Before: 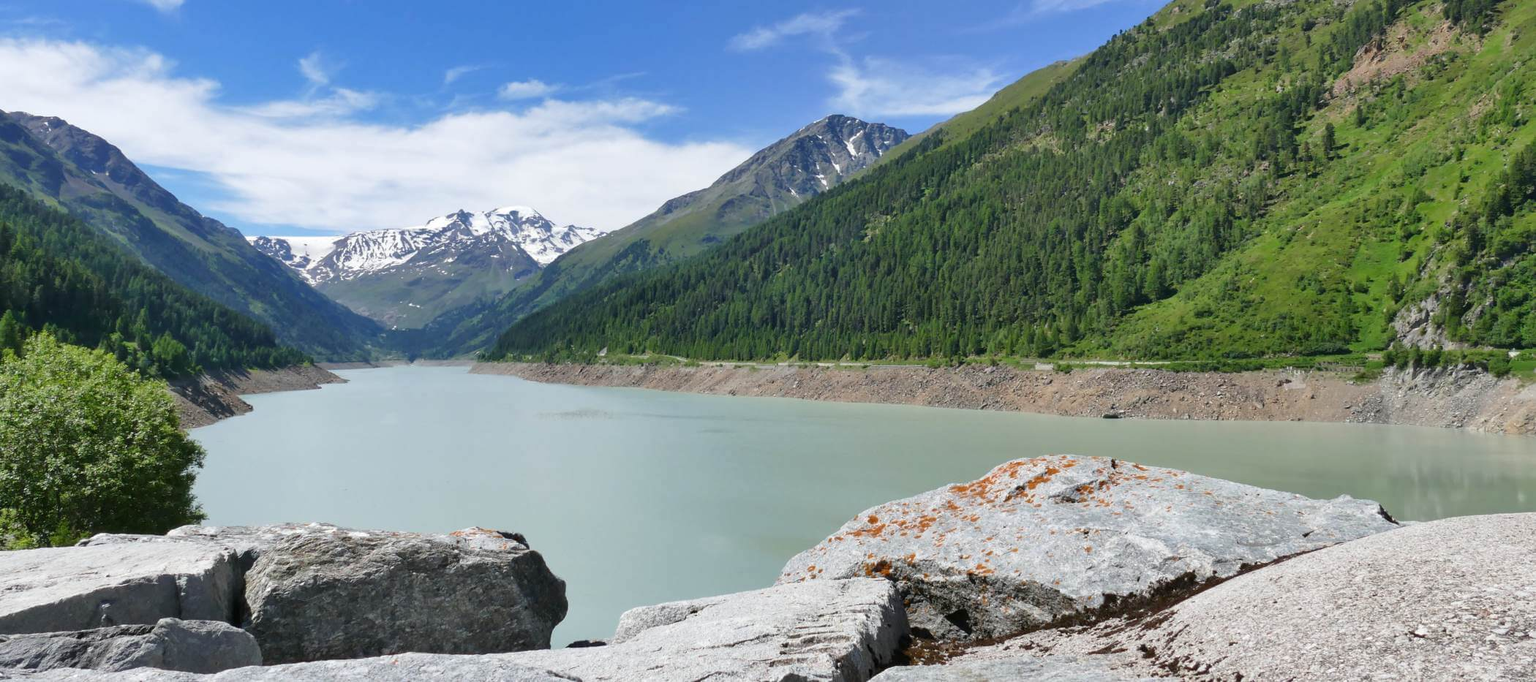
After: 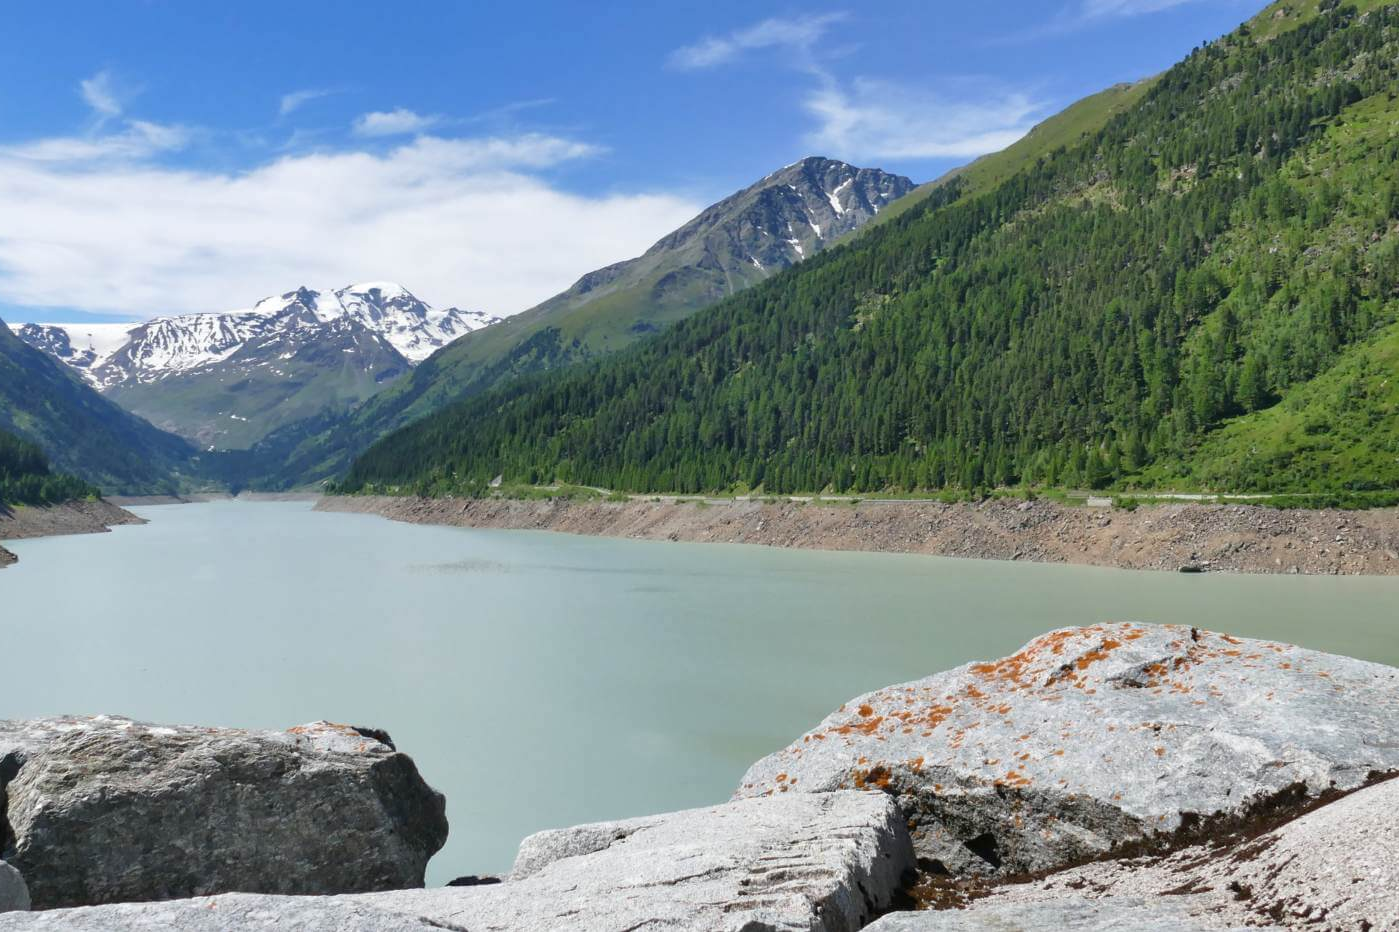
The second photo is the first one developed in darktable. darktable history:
crop and rotate: left 15.649%, right 17.732%
